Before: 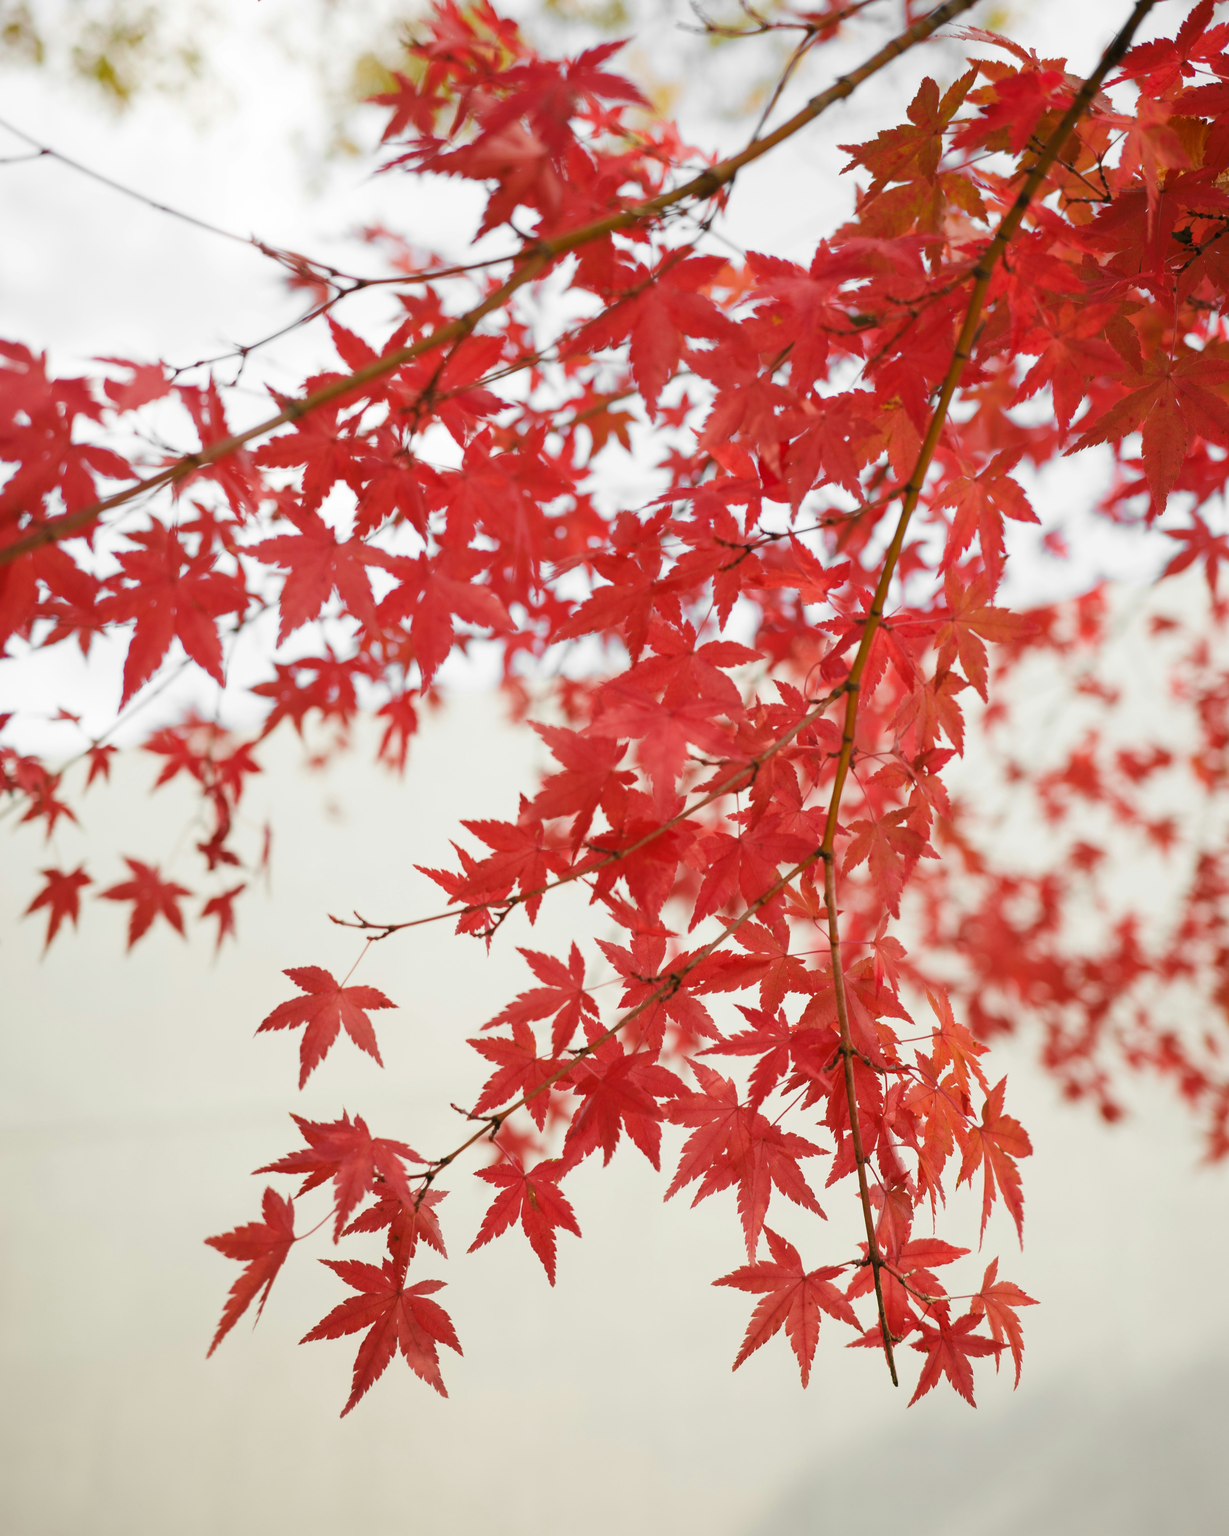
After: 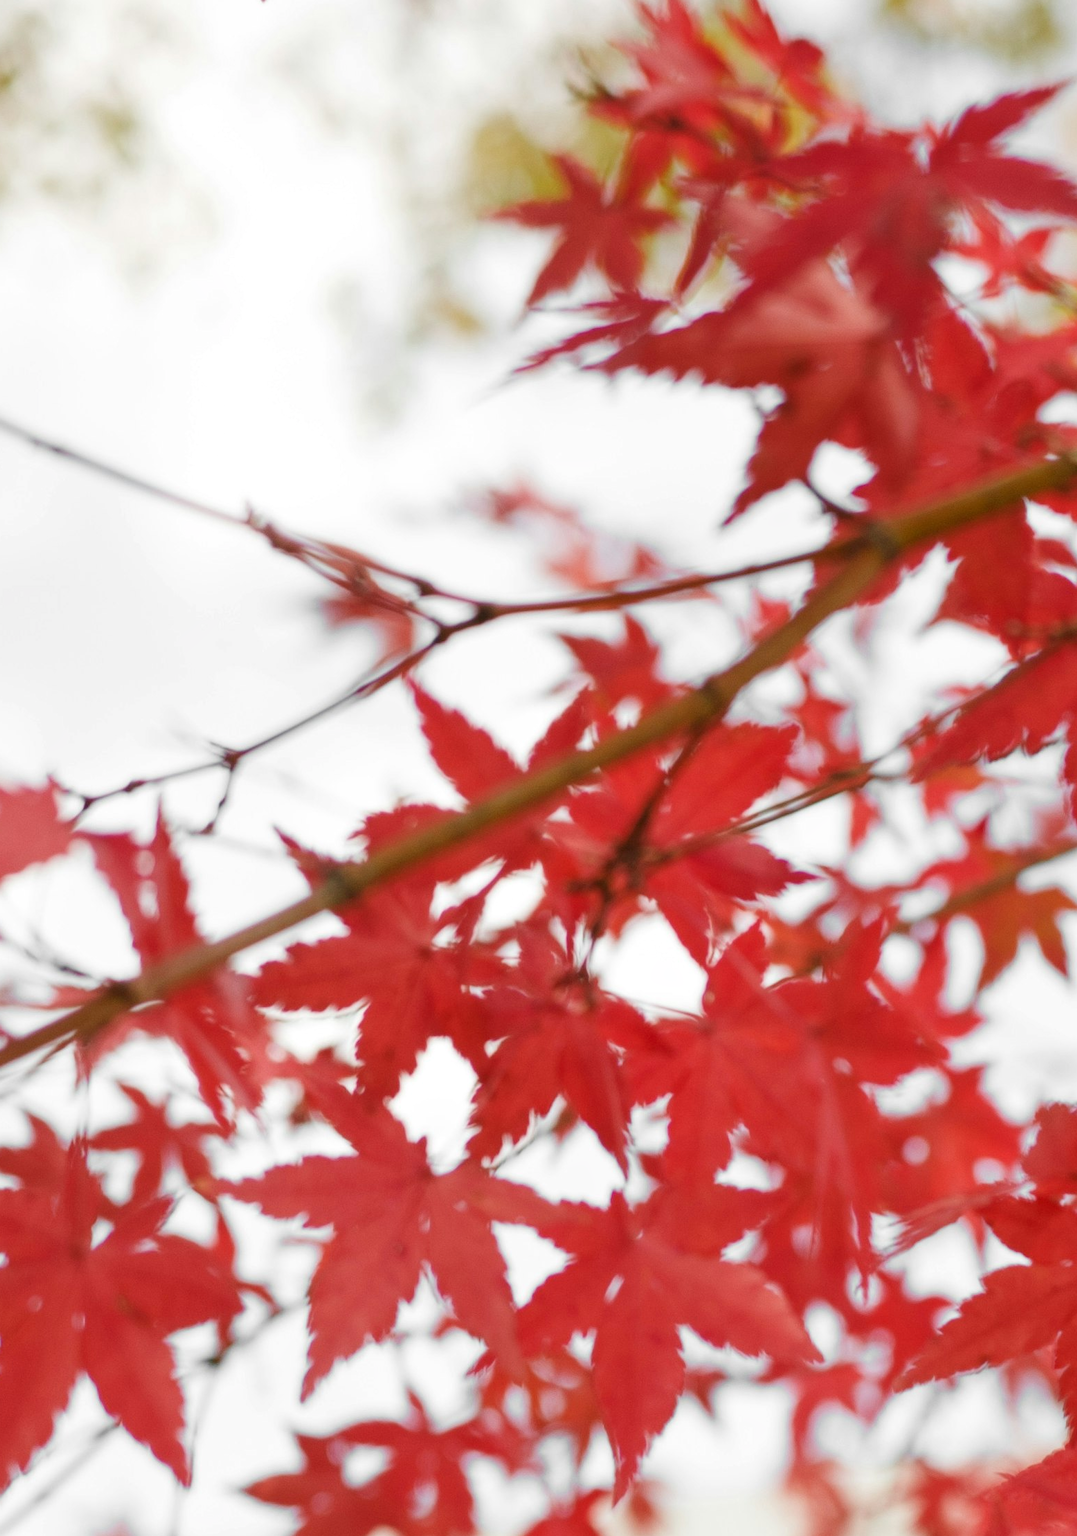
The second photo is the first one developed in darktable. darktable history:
crop and rotate: left 11.194%, top 0.062%, right 48.274%, bottom 53.692%
local contrast: highlights 101%, shadows 99%, detail 119%, midtone range 0.2
